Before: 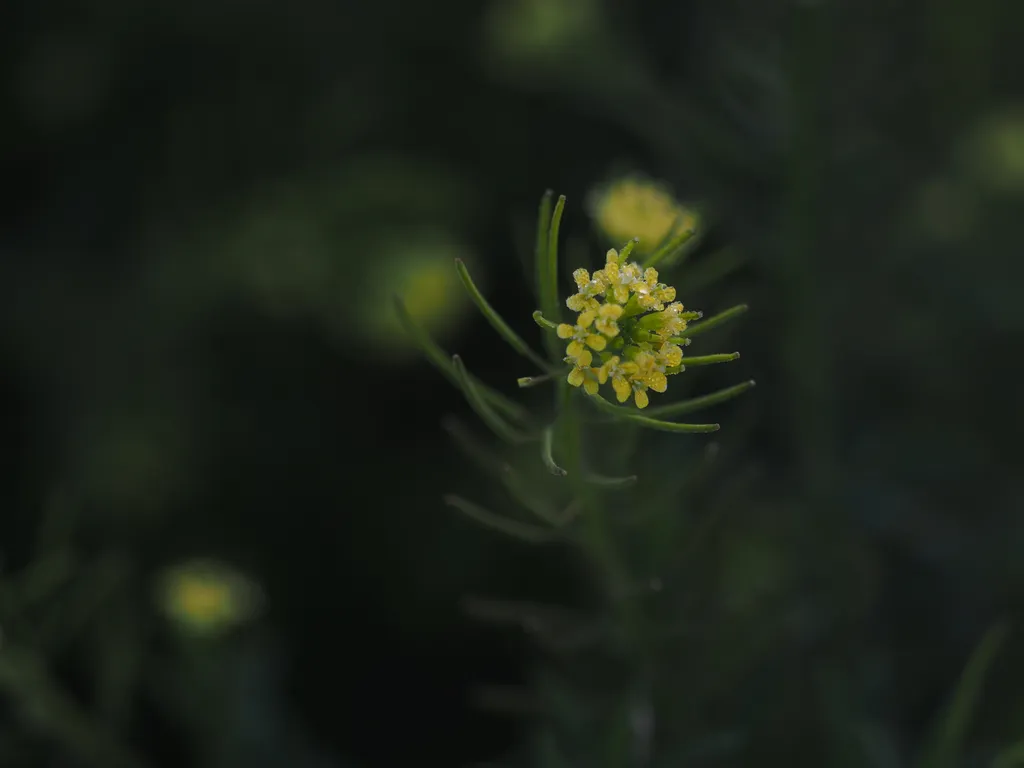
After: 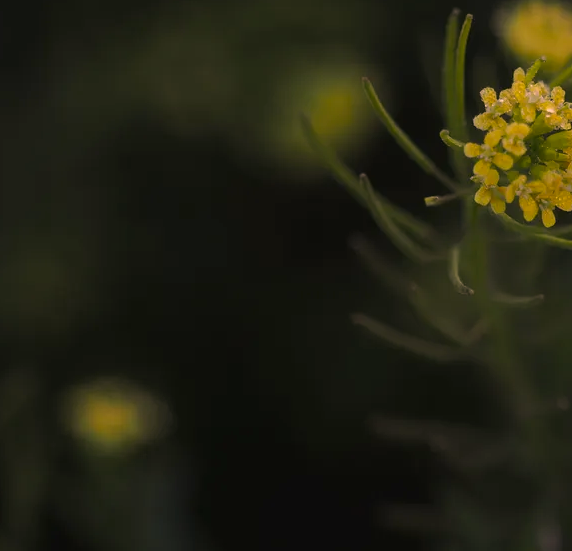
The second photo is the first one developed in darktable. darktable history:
color correction: highlights a* 20.45, highlights b* 19.24
crop: left 9.109%, top 23.581%, right 34.989%, bottom 4.597%
